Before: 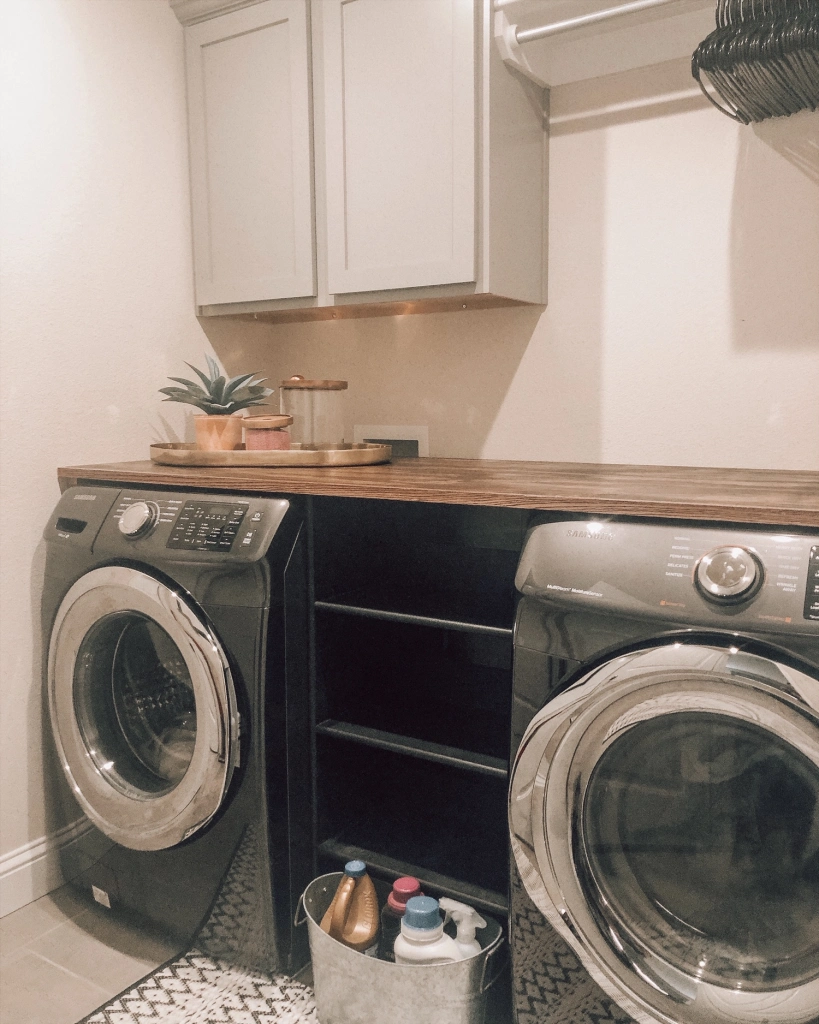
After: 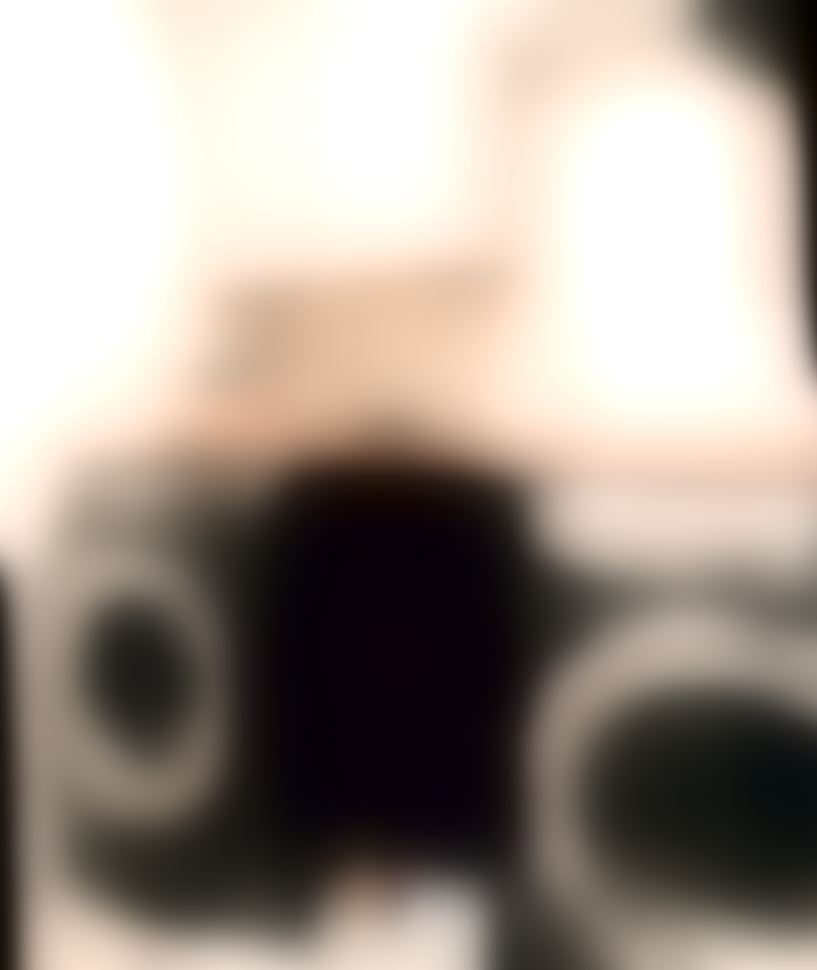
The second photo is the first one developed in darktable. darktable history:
sharpen: radius 1, threshold 1
exposure: exposure 0.921 EV, compensate highlight preservation false
lowpass: radius 31.92, contrast 1.72, brightness -0.98, saturation 0.94
rotate and perspective: rotation -1.42°, crop left 0.016, crop right 0.984, crop top 0.035, crop bottom 0.965
